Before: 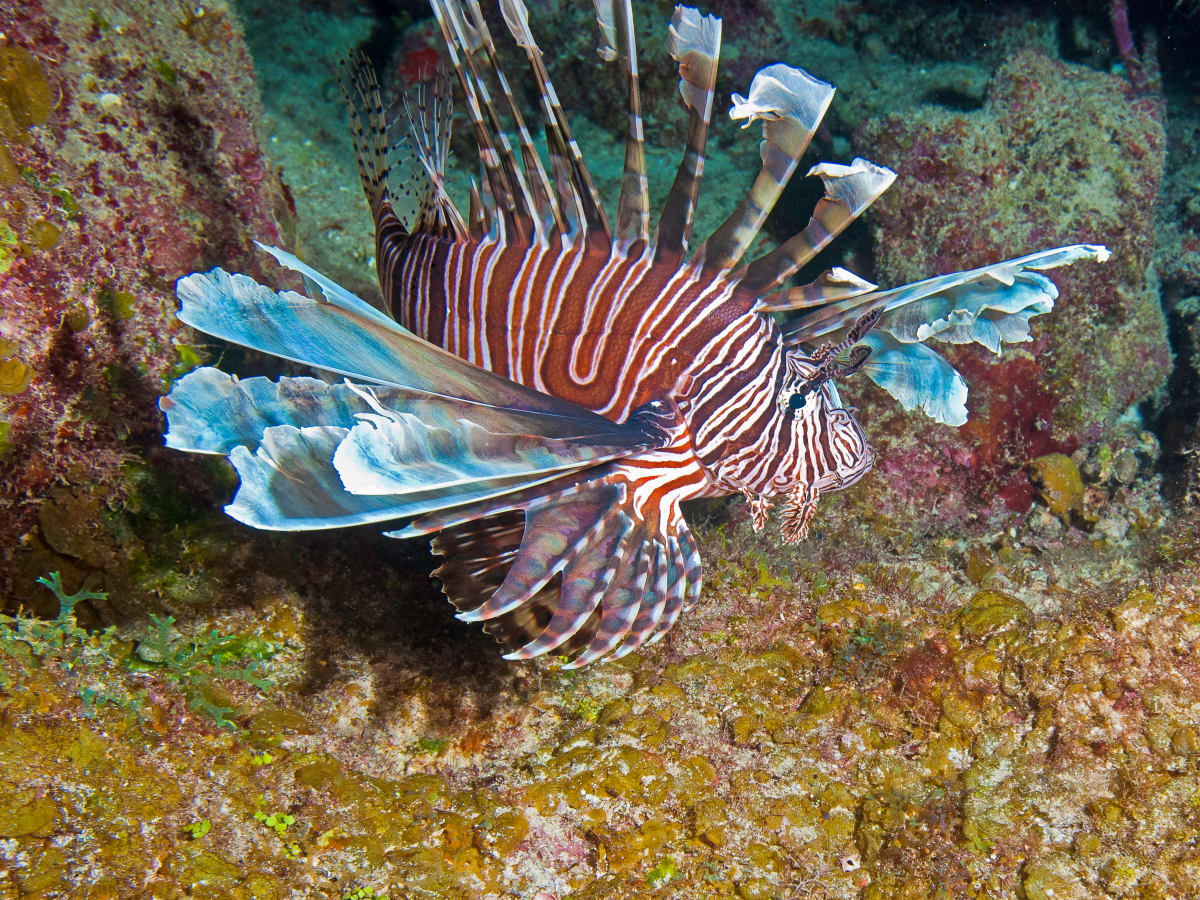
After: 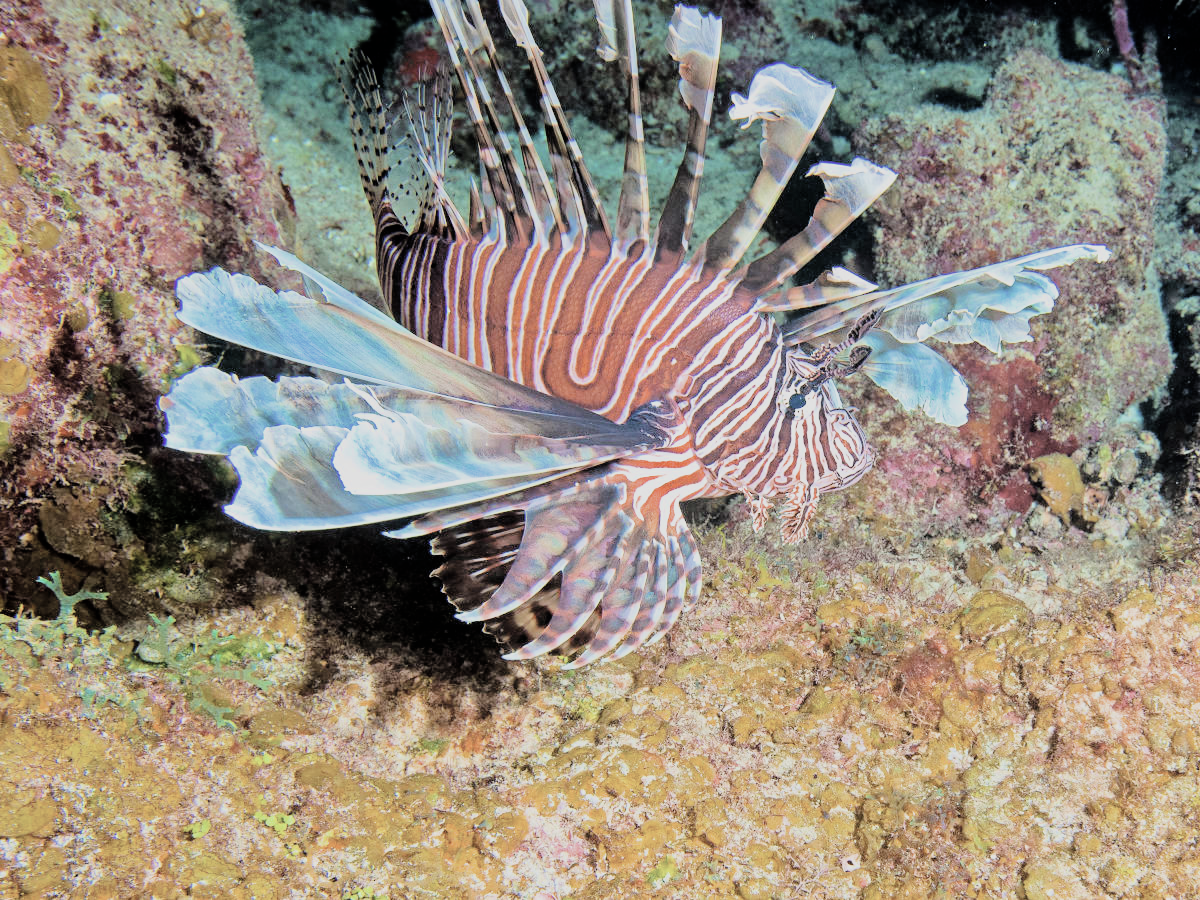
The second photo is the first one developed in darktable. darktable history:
filmic rgb: black relative exposure -5.13 EV, white relative exposure 3.95 EV, hardness 2.88, contrast 1.301, color science v6 (2022)
tone curve: curves: ch0 [(0, 0) (0.402, 0.473) (0.673, 0.68) (0.899, 0.832) (0.999, 0.903)]; ch1 [(0, 0) (0.379, 0.262) (0.464, 0.425) (0.498, 0.49) (0.507, 0.5) (0.53, 0.532) (0.582, 0.583) (0.68, 0.672) (0.791, 0.748) (1, 0.896)]; ch2 [(0, 0) (0.199, 0.414) (0.438, 0.49) (0.496, 0.501) (0.515, 0.546) (0.577, 0.605) (0.632, 0.649) (0.717, 0.727) (0.845, 0.855) (0.998, 0.977)], color space Lab, linked channels, preserve colors none
color correction: highlights b* 0.059, saturation 0.556
exposure: black level correction 0, exposure 1.032 EV, compensate highlight preservation false
